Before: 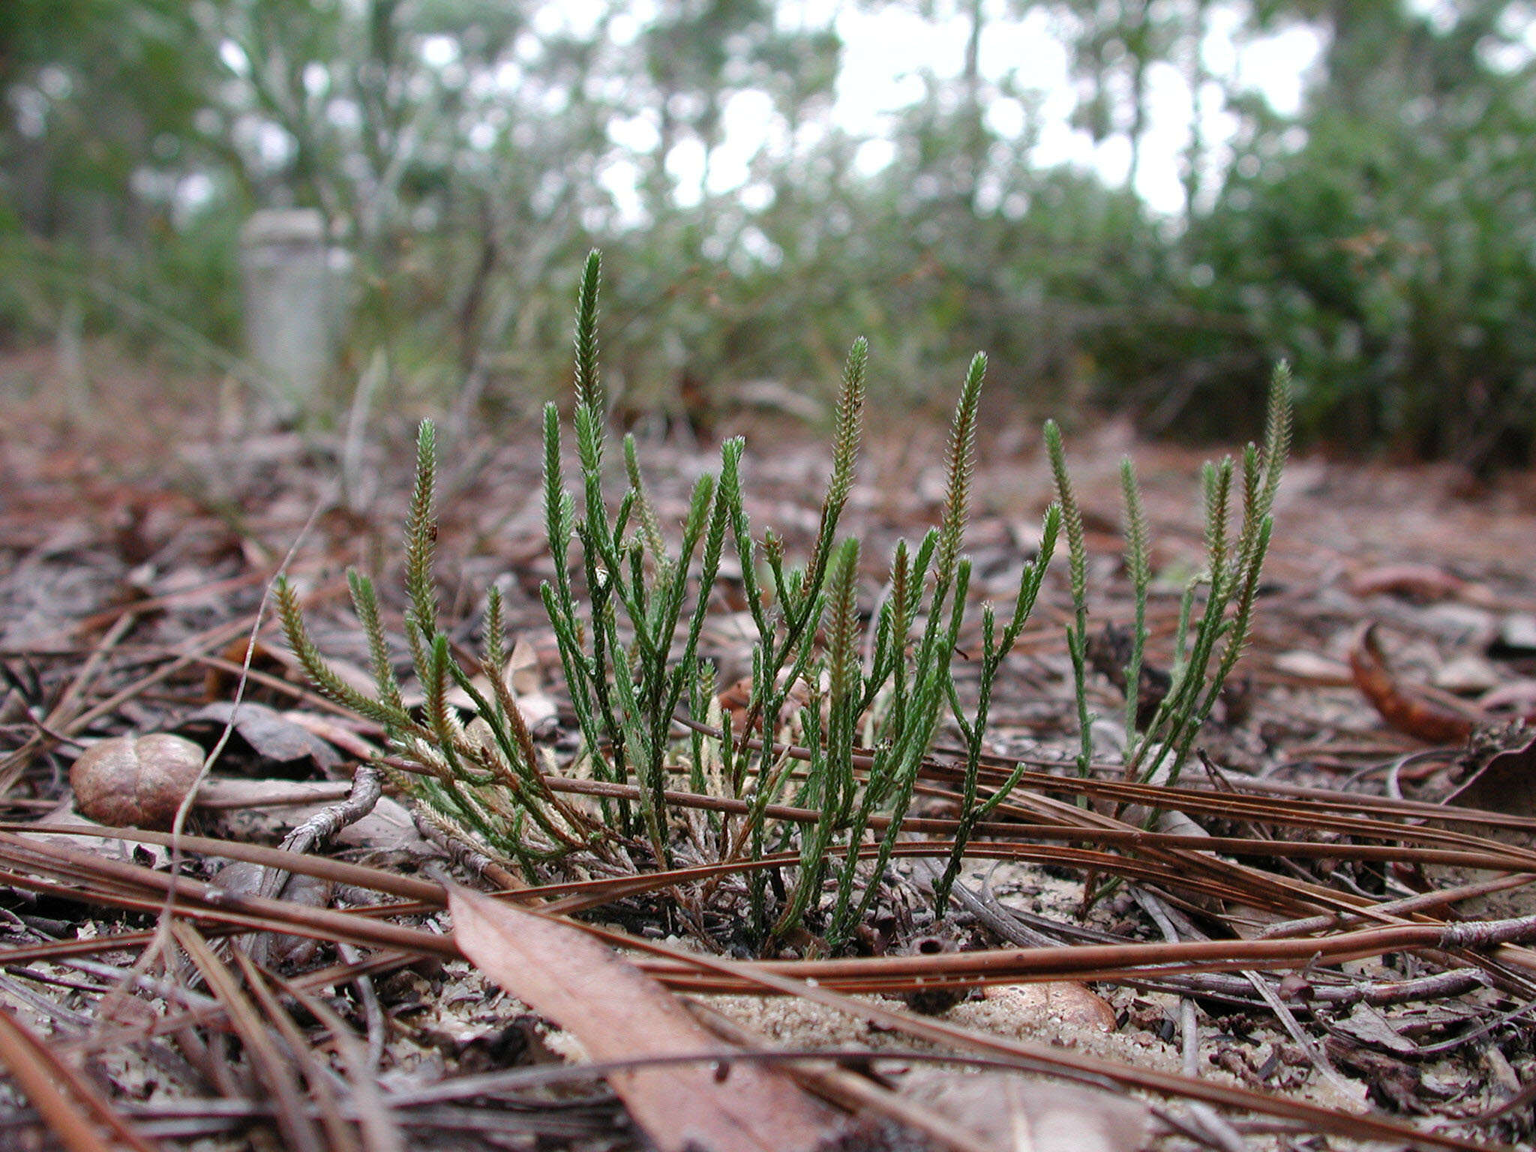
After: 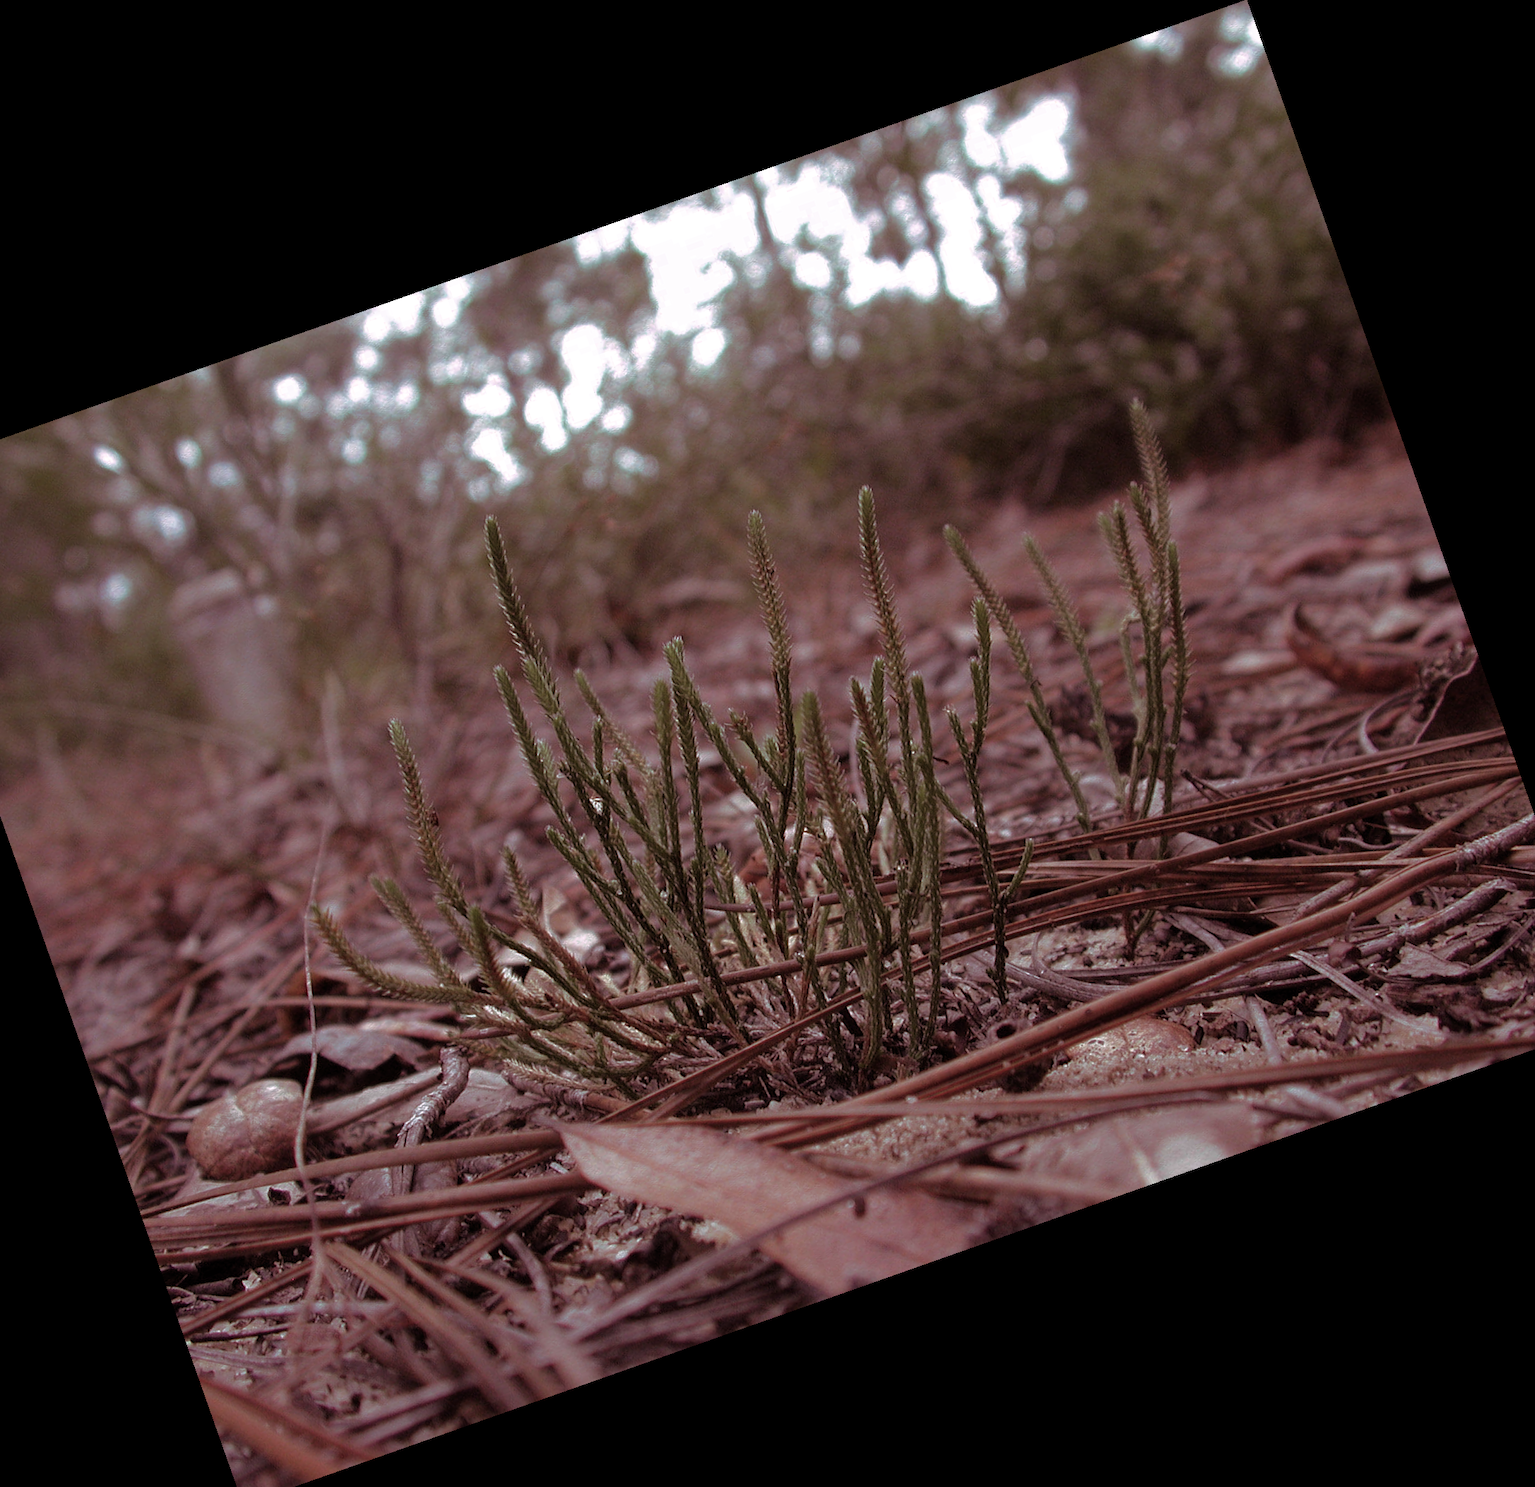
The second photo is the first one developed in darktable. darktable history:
base curve: curves: ch0 [(0, 0) (0.826, 0.587) (1, 1)]
split-toning: highlights › hue 298.8°, highlights › saturation 0.73, compress 41.76%
crop and rotate: angle 19.43°, left 6.812%, right 4.125%, bottom 1.087%
